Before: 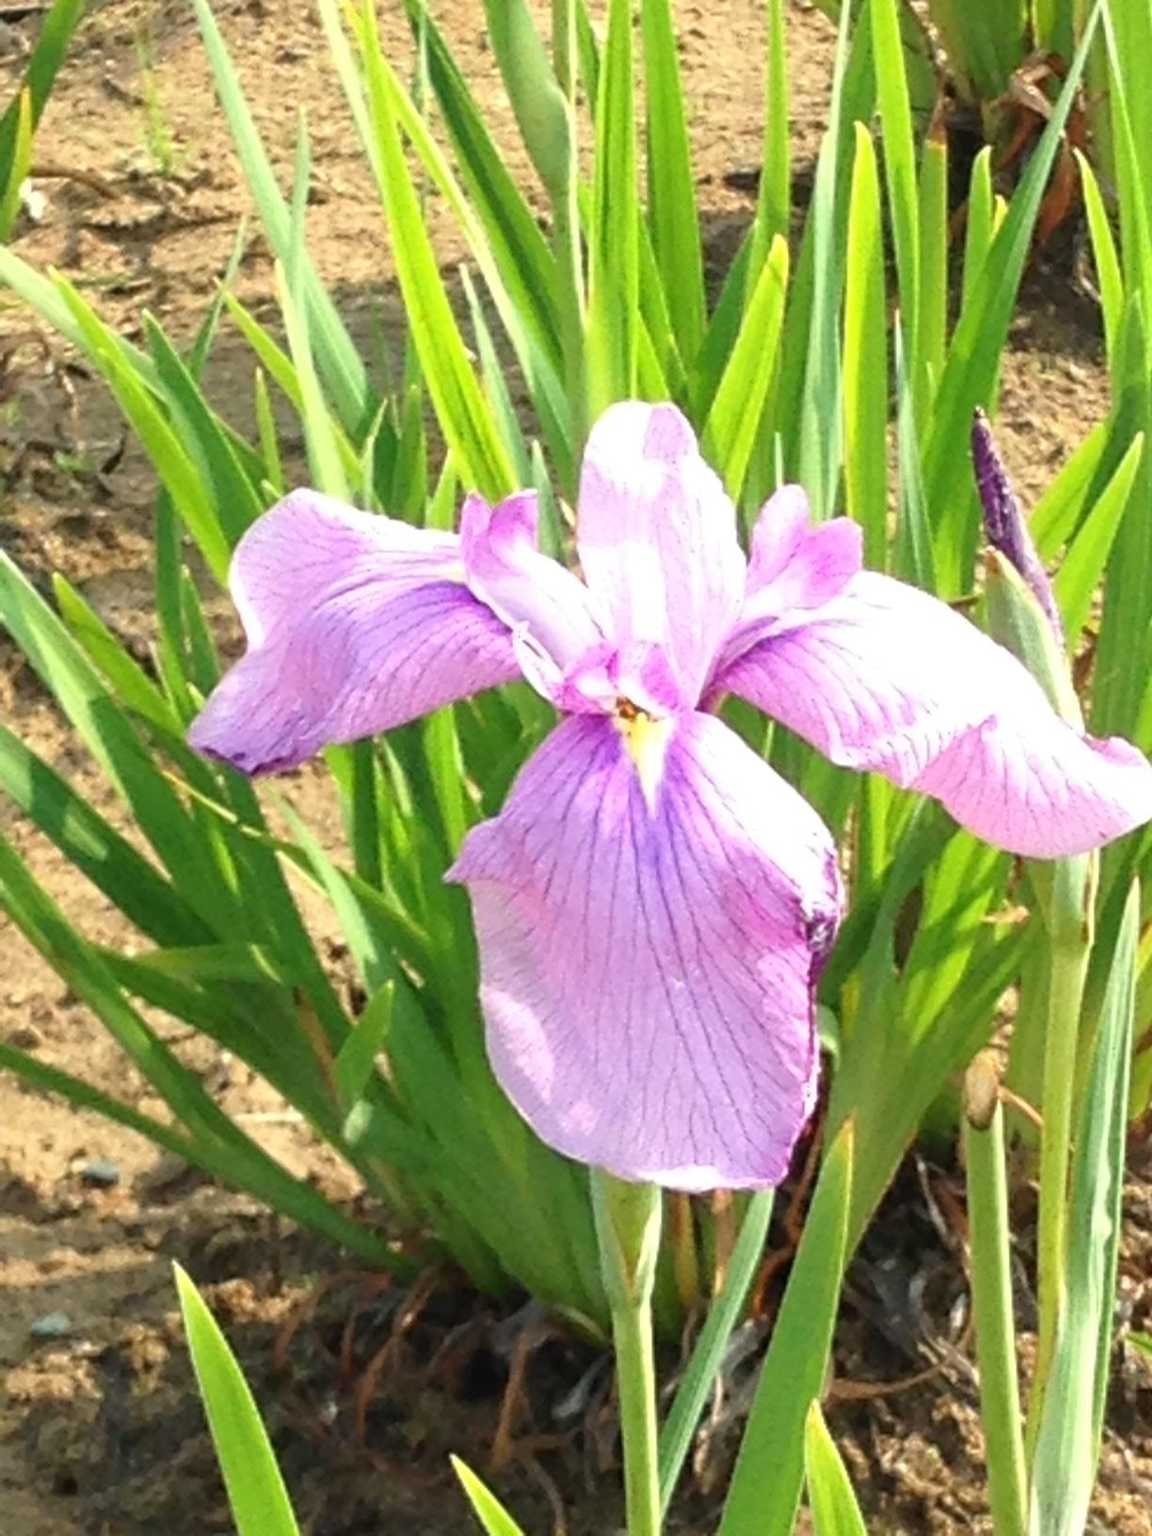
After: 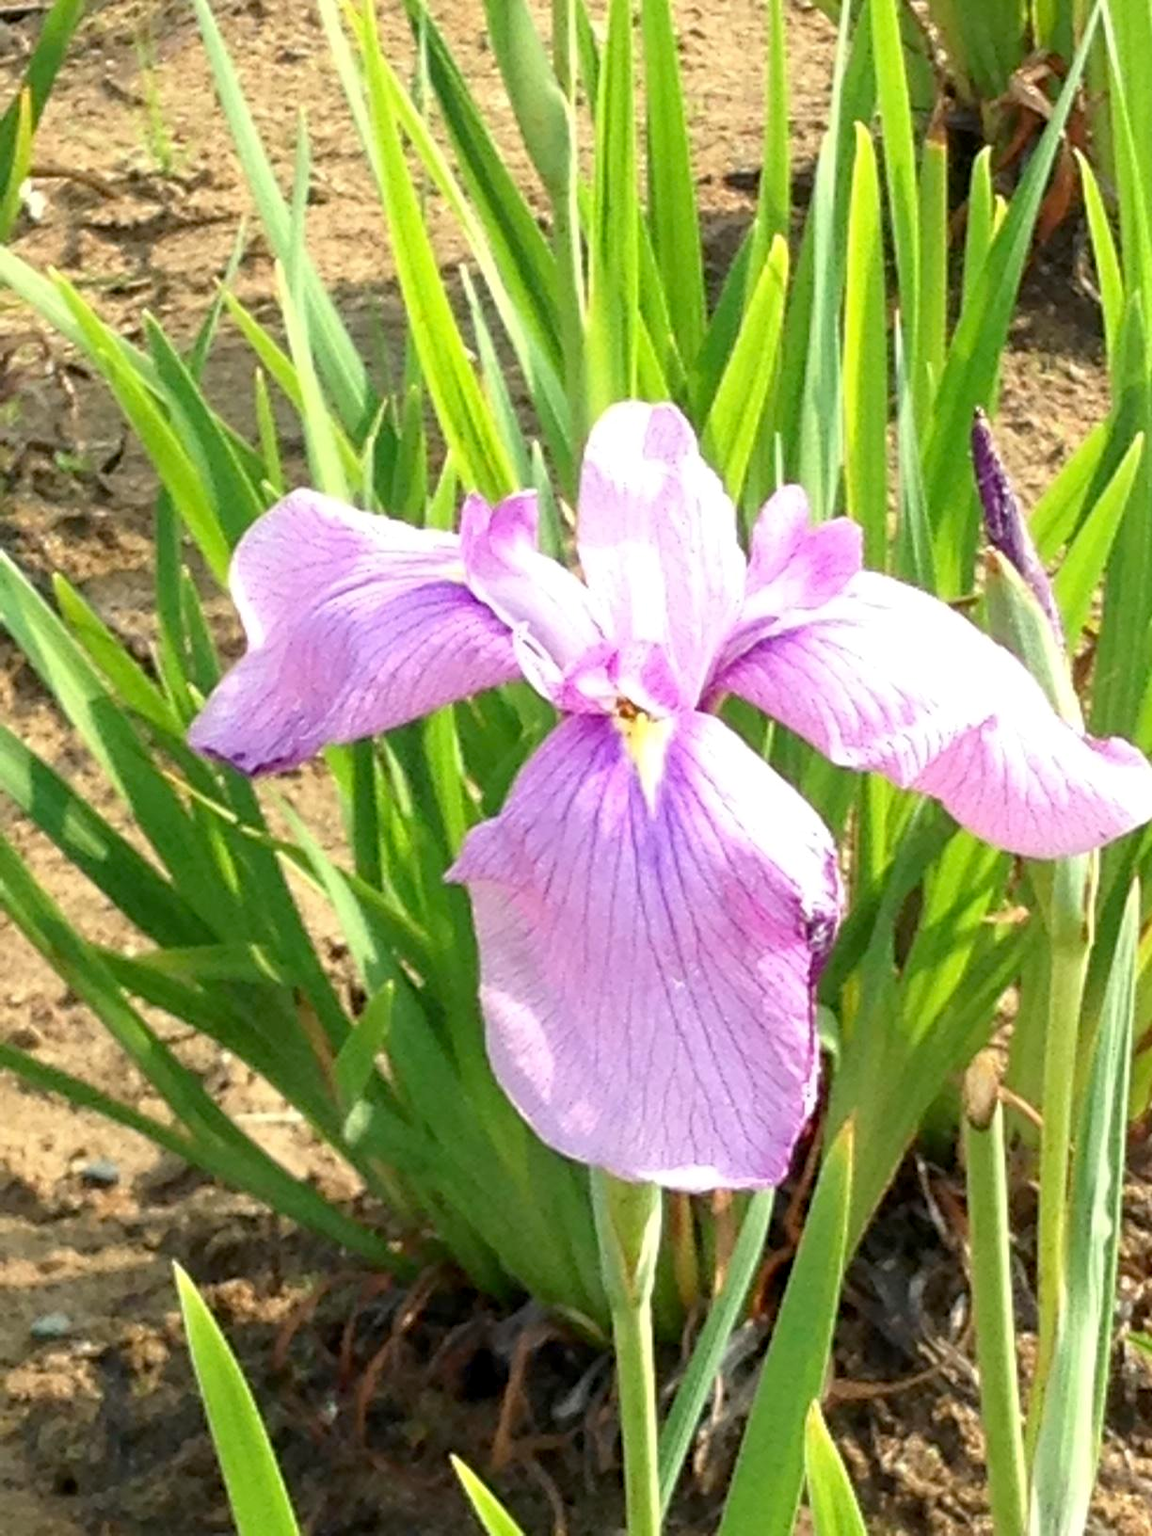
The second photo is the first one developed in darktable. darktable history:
exposure: black level correction 0.005, exposure 0.003 EV, compensate highlight preservation false
tone equalizer: edges refinement/feathering 500, mask exposure compensation -1.57 EV, preserve details no
